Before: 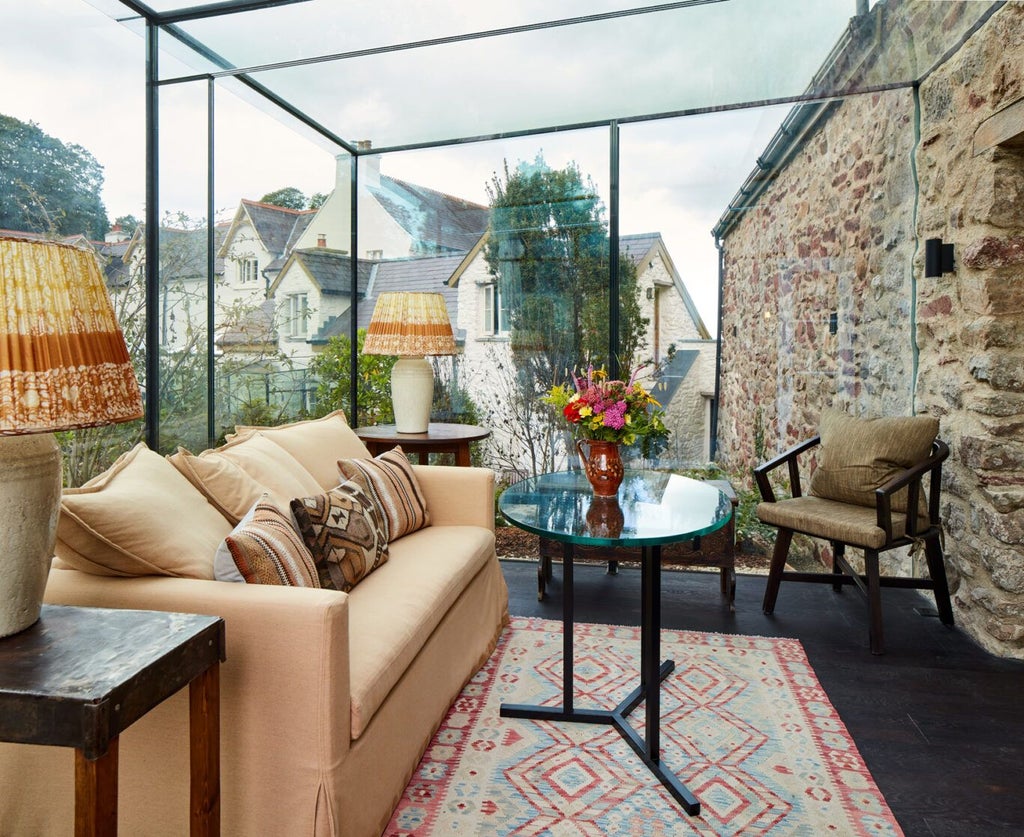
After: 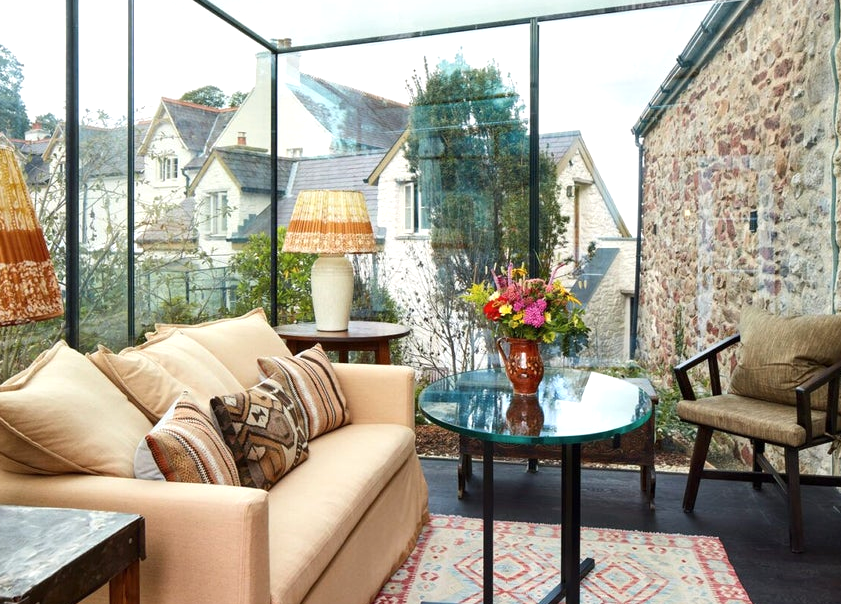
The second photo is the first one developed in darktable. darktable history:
color zones: curves: ch0 [(0.25, 0.5) (0.428, 0.473) (0.75, 0.5)]; ch1 [(0.243, 0.479) (0.398, 0.452) (0.75, 0.5)]
exposure: exposure 0.375 EV, compensate highlight preservation false
crop: left 7.901%, top 12.291%, right 9.956%, bottom 15.444%
